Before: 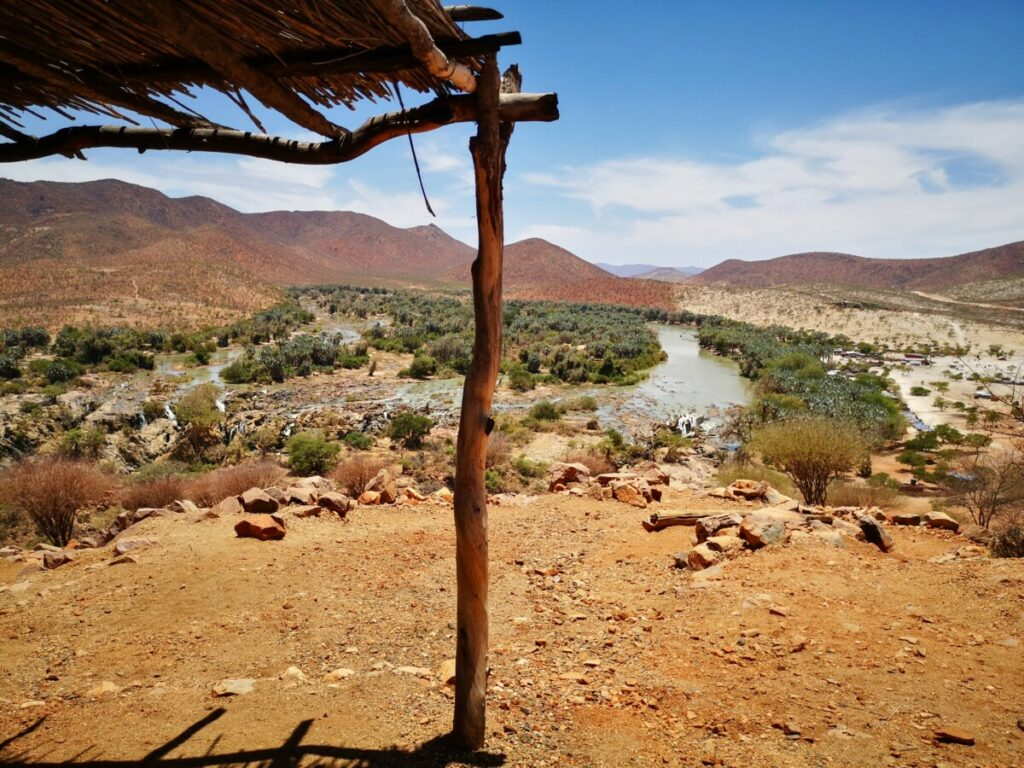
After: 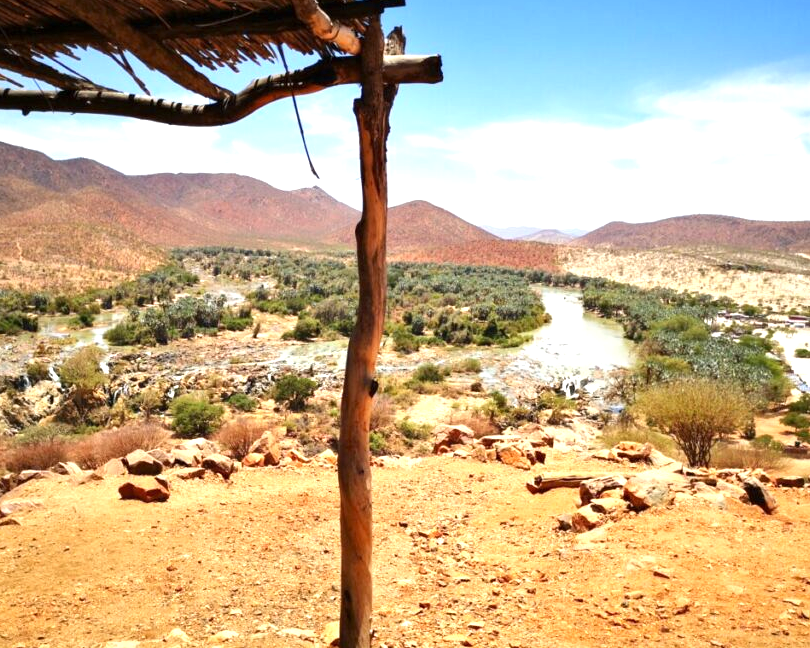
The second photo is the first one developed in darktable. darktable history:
exposure: exposure 0.946 EV, compensate highlight preservation false
crop: left 11.329%, top 5.023%, right 9.558%, bottom 10.597%
